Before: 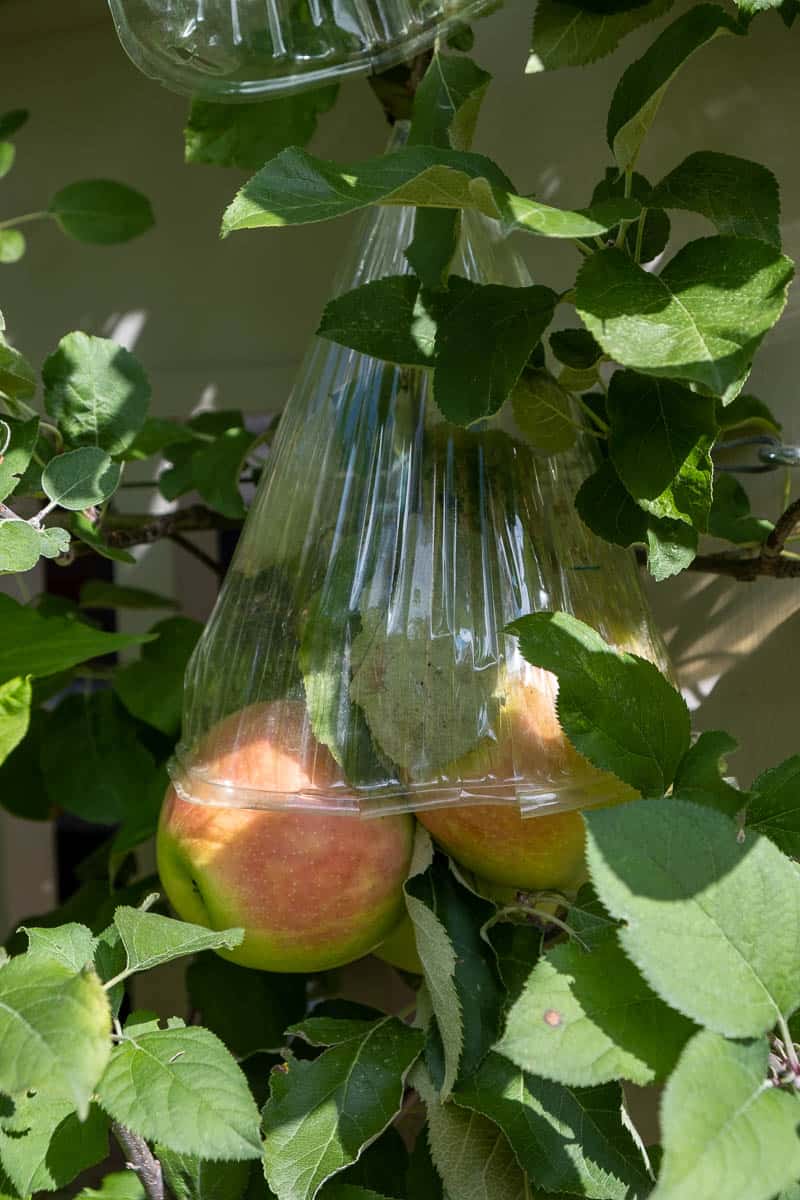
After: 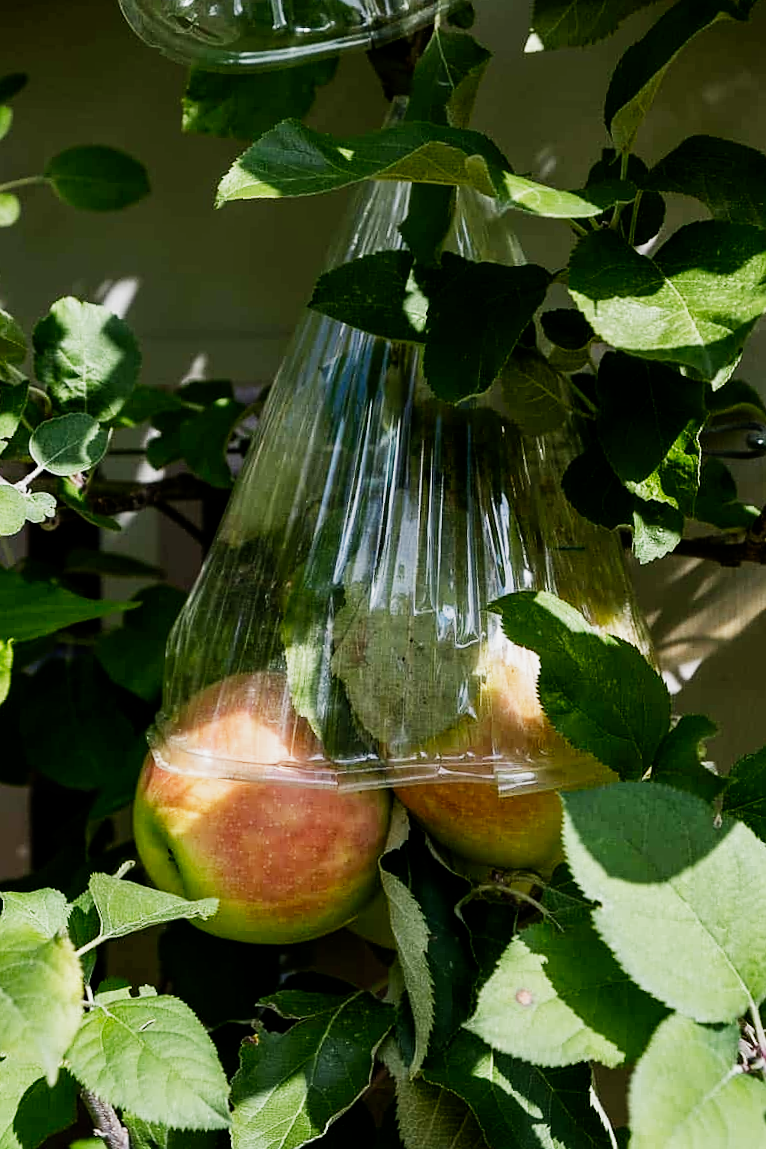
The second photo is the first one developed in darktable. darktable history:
tone equalizer: -8 EV -0.417 EV, -7 EV -0.389 EV, -6 EV -0.333 EV, -5 EV -0.222 EV, -3 EV 0.222 EV, -2 EV 0.333 EV, -1 EV 0.389 EV, +0 EV 0.417 EV, edges refinement/feathering 500, mask exposure compensation -1.57 EV, preserve details no
crop and rotate: angle -1.69°
filmic rgb: black relative exposure -16 EV, white relative exposure 5.31 EV, hardness 5.9, contrast 1.25, preserve chrominance no, color science v5 (2021)
sharpen: radius 1
